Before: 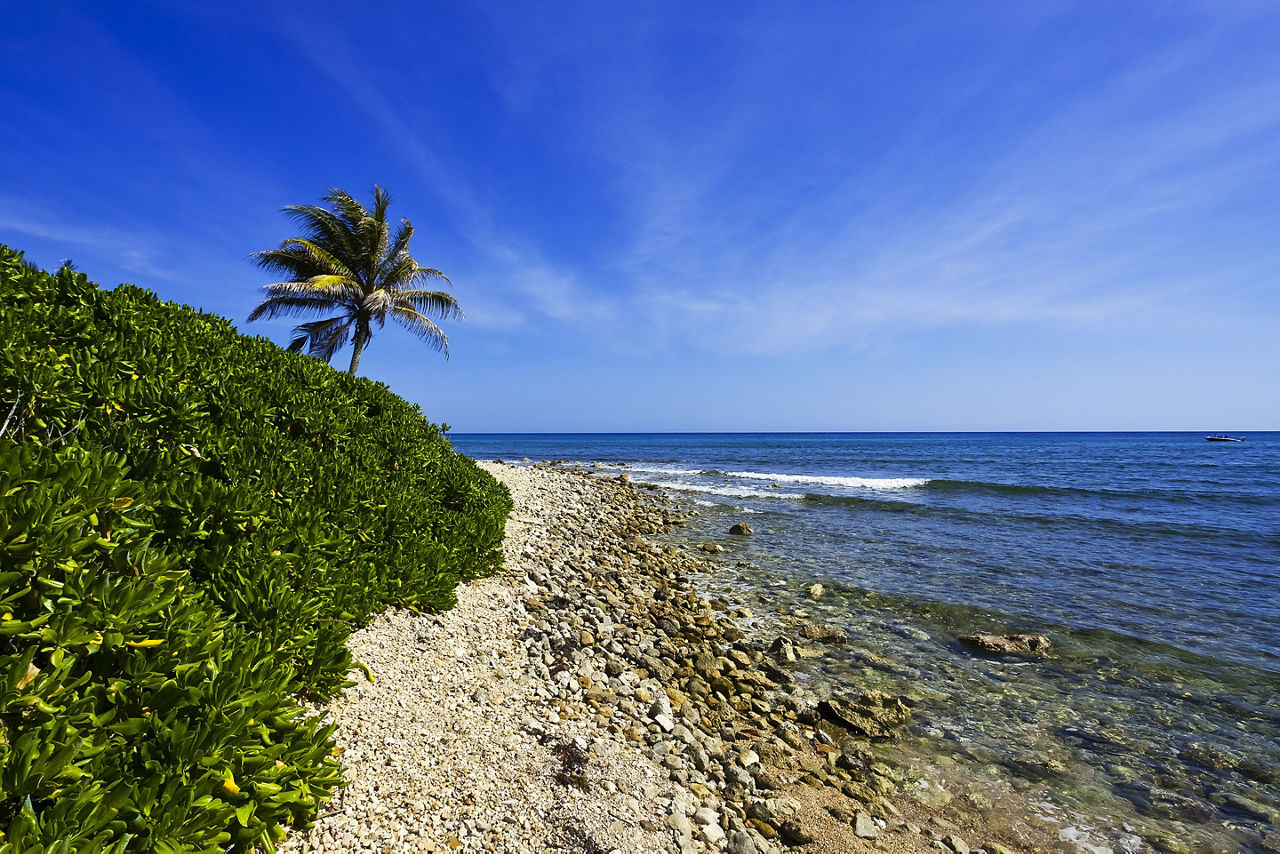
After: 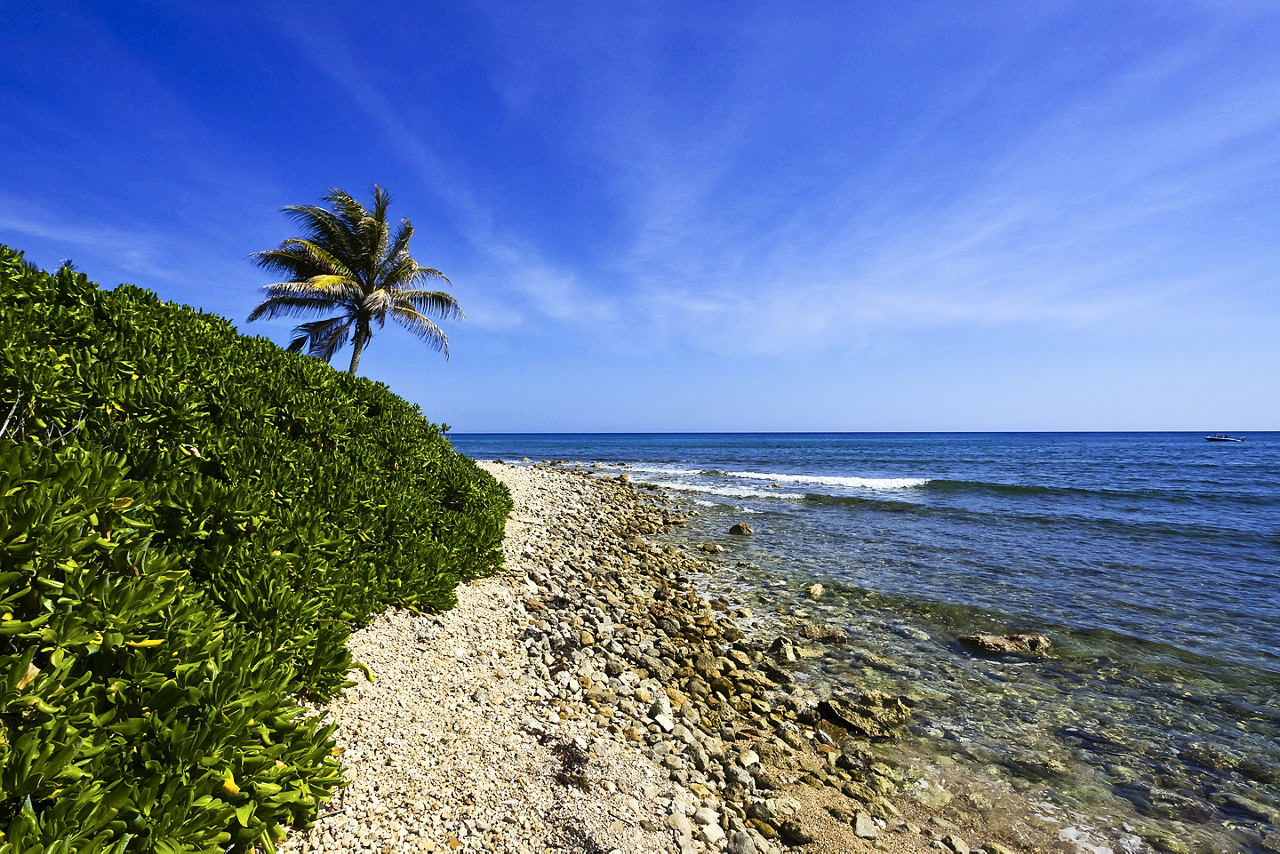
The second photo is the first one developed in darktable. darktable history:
contrast brightness saturation: contrast 0.153, brightness 0.054
